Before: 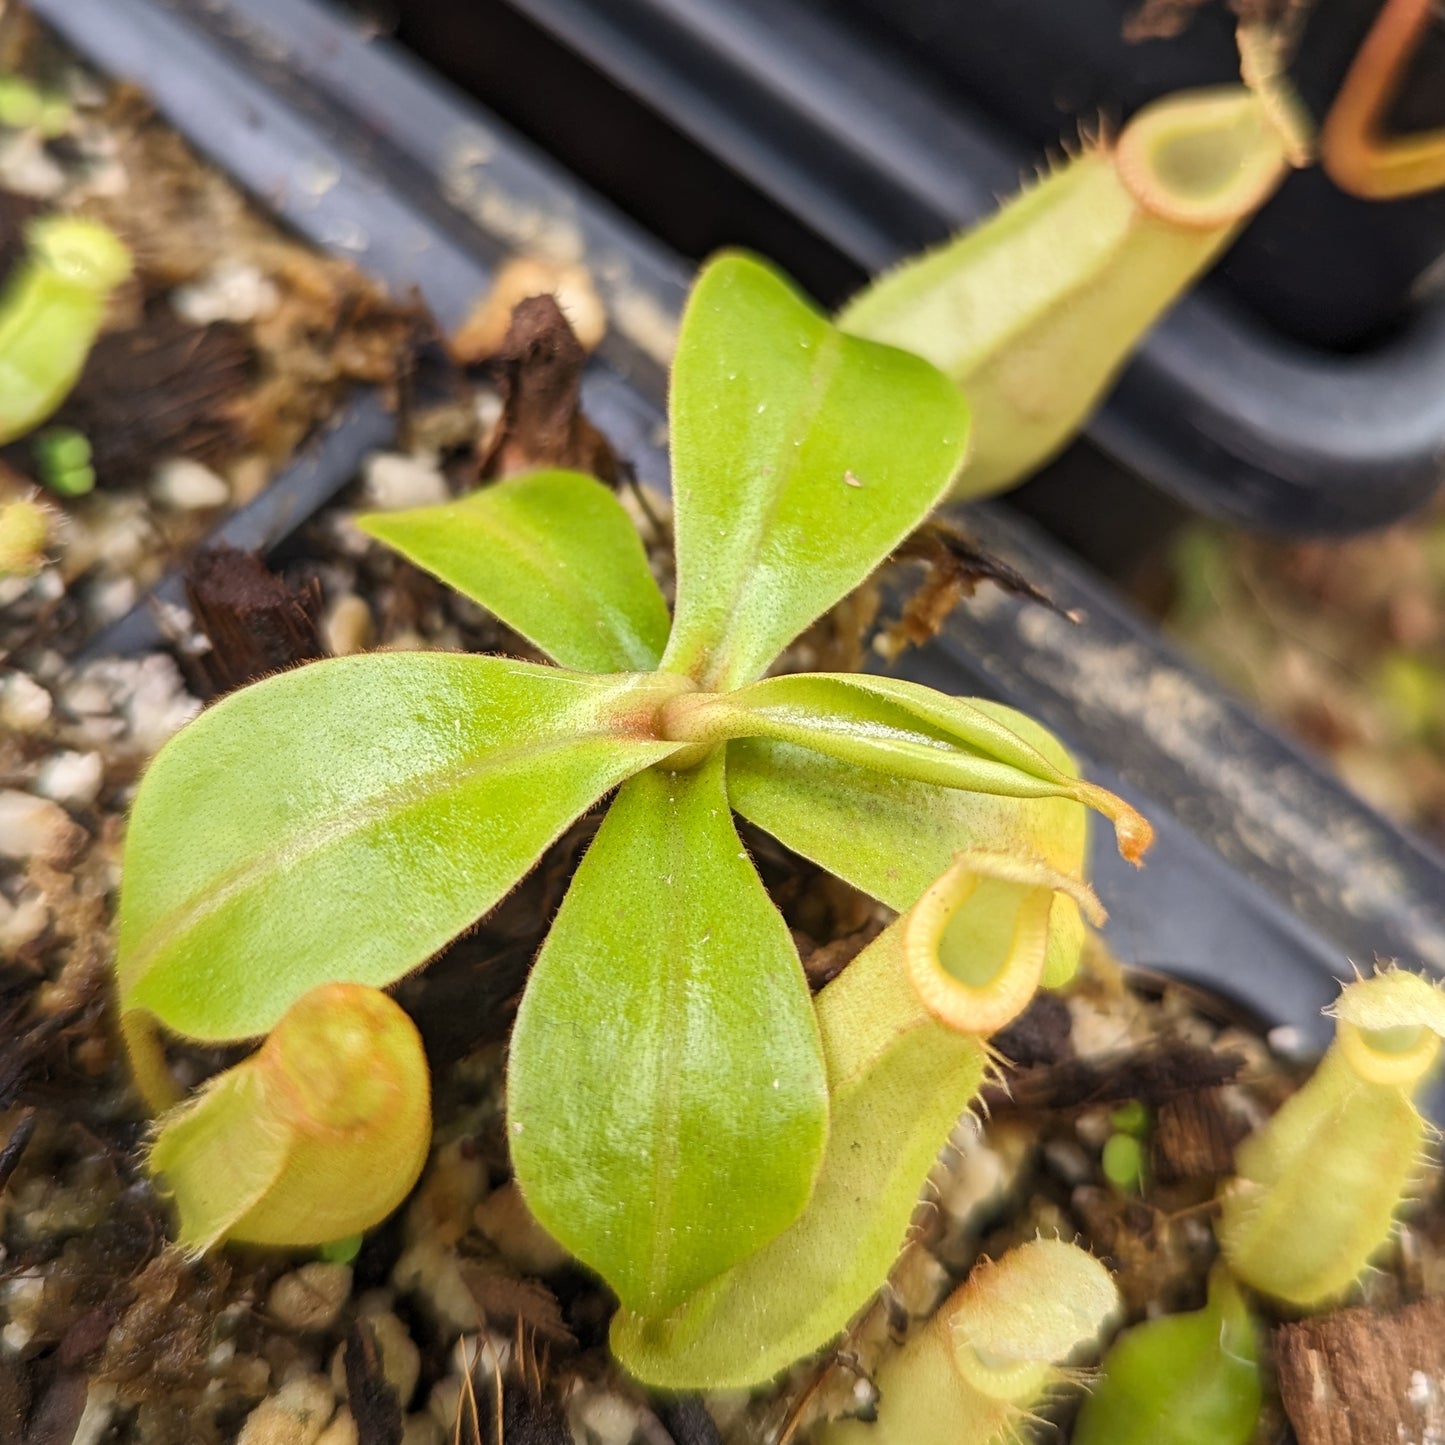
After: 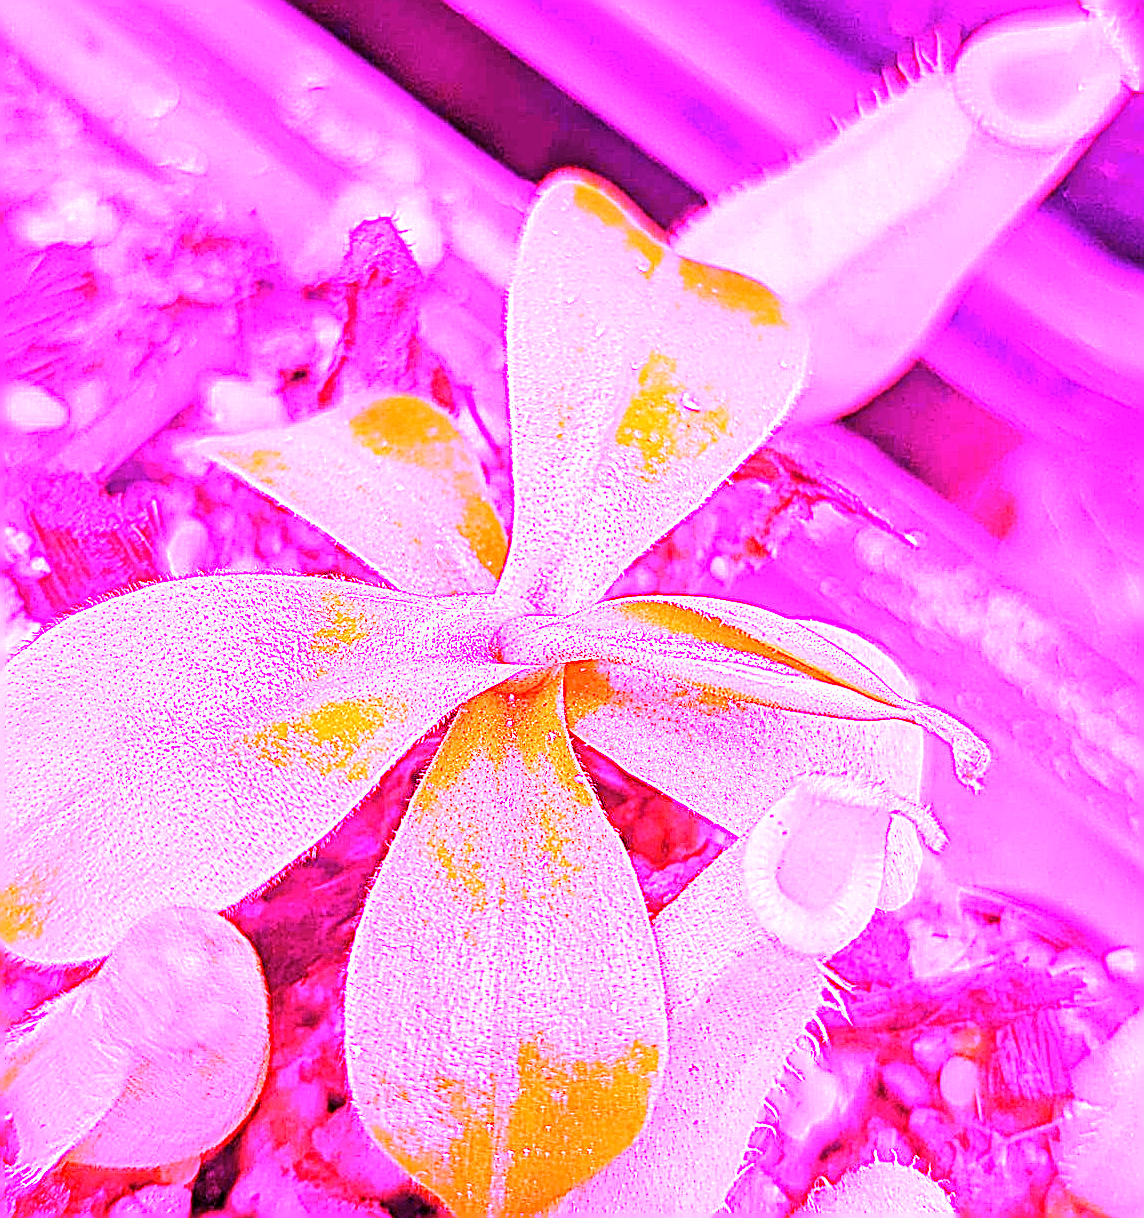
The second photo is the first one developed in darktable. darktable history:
crop: left 11.225%, top 5.381%, right 9.565%, bottom 10.314%
white balance: red 8, blue 8
sharpen: on, module defaults
